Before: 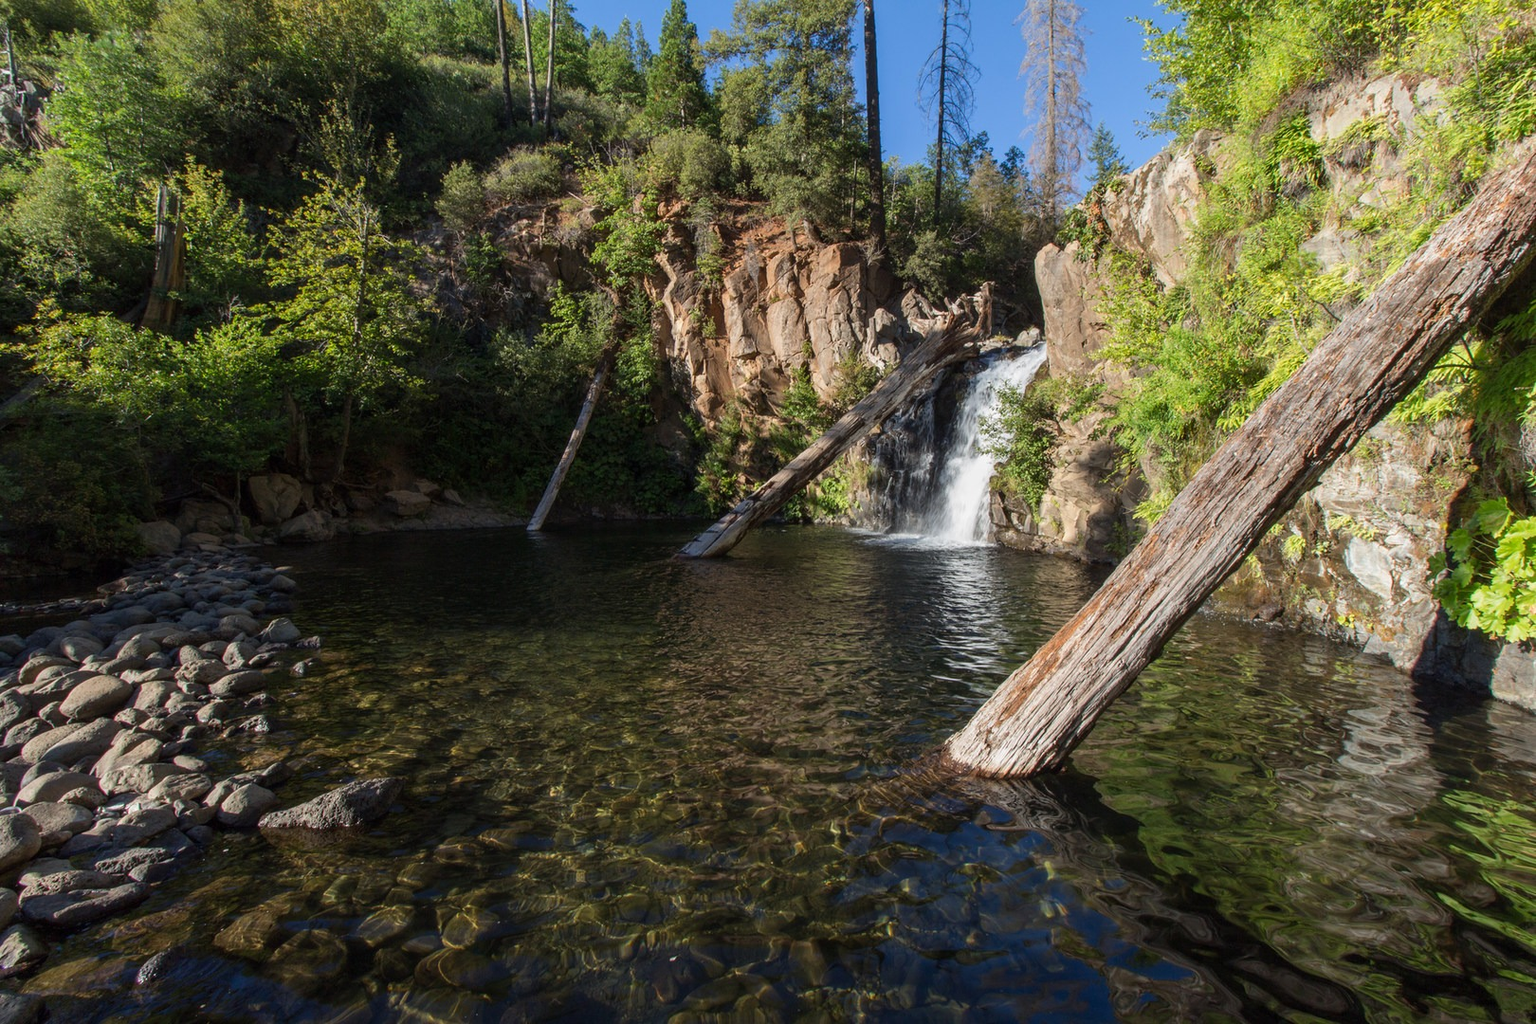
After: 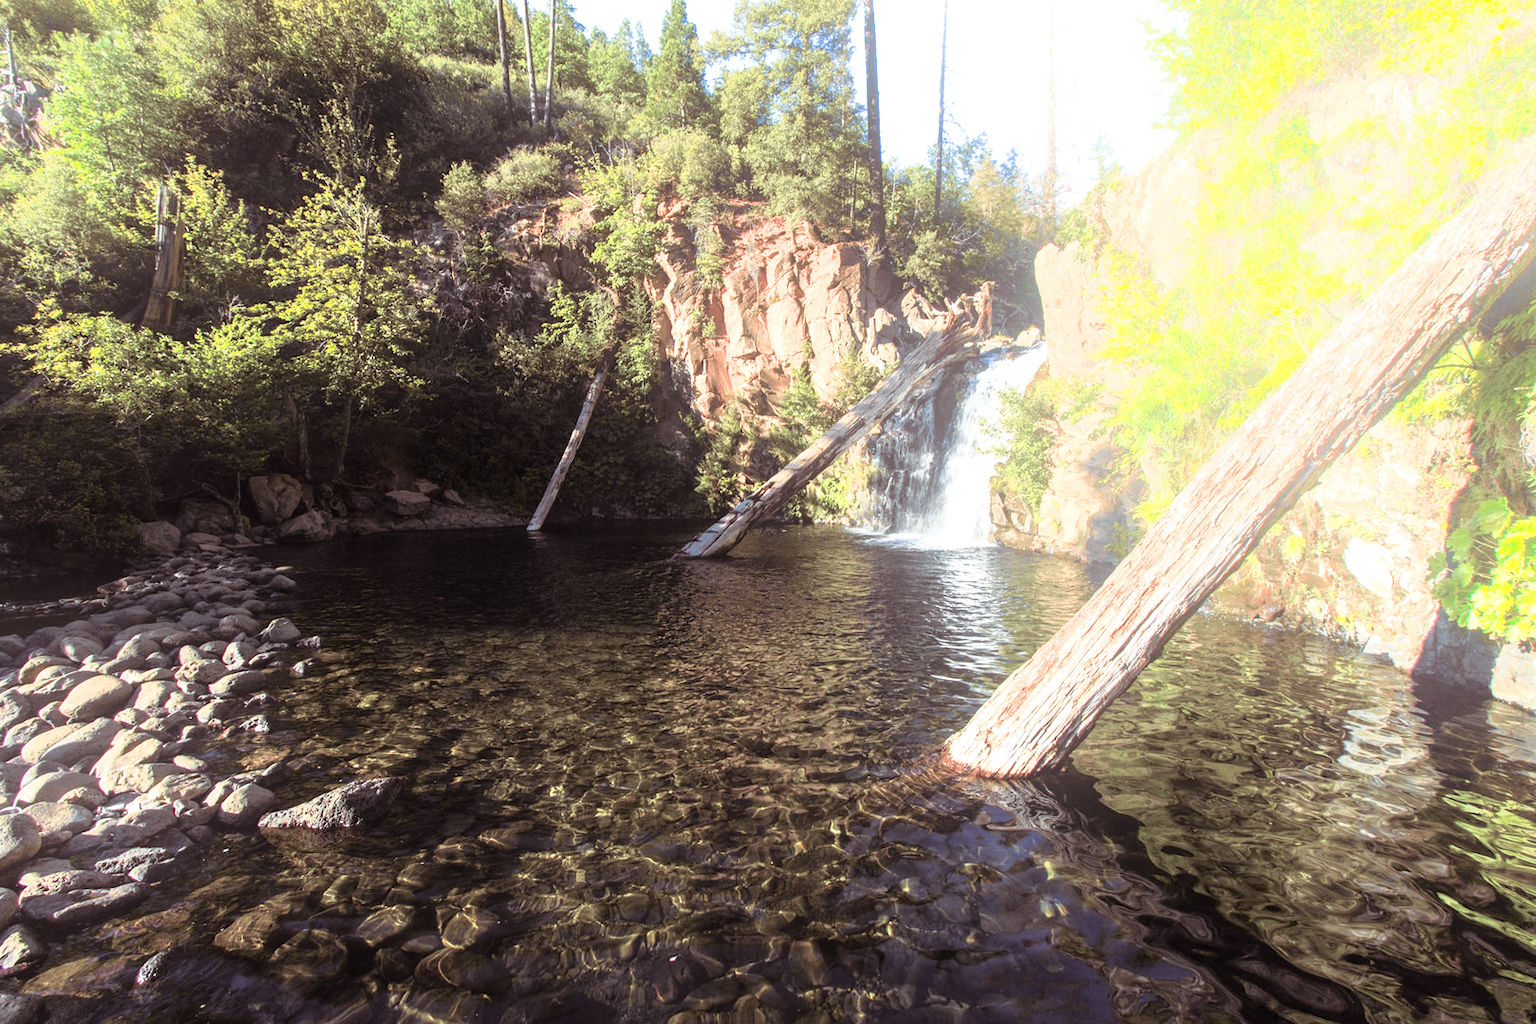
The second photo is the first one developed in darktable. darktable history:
exposure: black level correction 0, exposure 1.1 EV, compensate exposure bias true, compensate highlight preservation false
bloom: on, module defaults
split-toning: shadows › saturation 0.24, highlights › hue 54°, highlights › saturation 0.24
tone curve: curves: ch0 [(0, 0) (0.105, 0.068) (0.195, 0.162) (0.283, 0.283) (0.384, 0.404) (0.485, 0.531) (0.638, 0.681) (0.795, 0.879) (1, 0.977)]; ch1 [(0, 0) (0.161, 0.092) (0.35, 0.33) (0.379, 0.401) (0.456, 0.469) (0.504, 0.498) (0.53, 0.532) (0.58, 0.619) (0.635, 0.671) (1, 1)]; ch2 [(0, 0) (0.371, 0.362) (0.437, 0.437) (0.483, 0.484) (0.53, 0.515) (0.56, 0.58) (0.622, 0.606) (1, 1)], color space Lab, independent channels, preserve colors none
